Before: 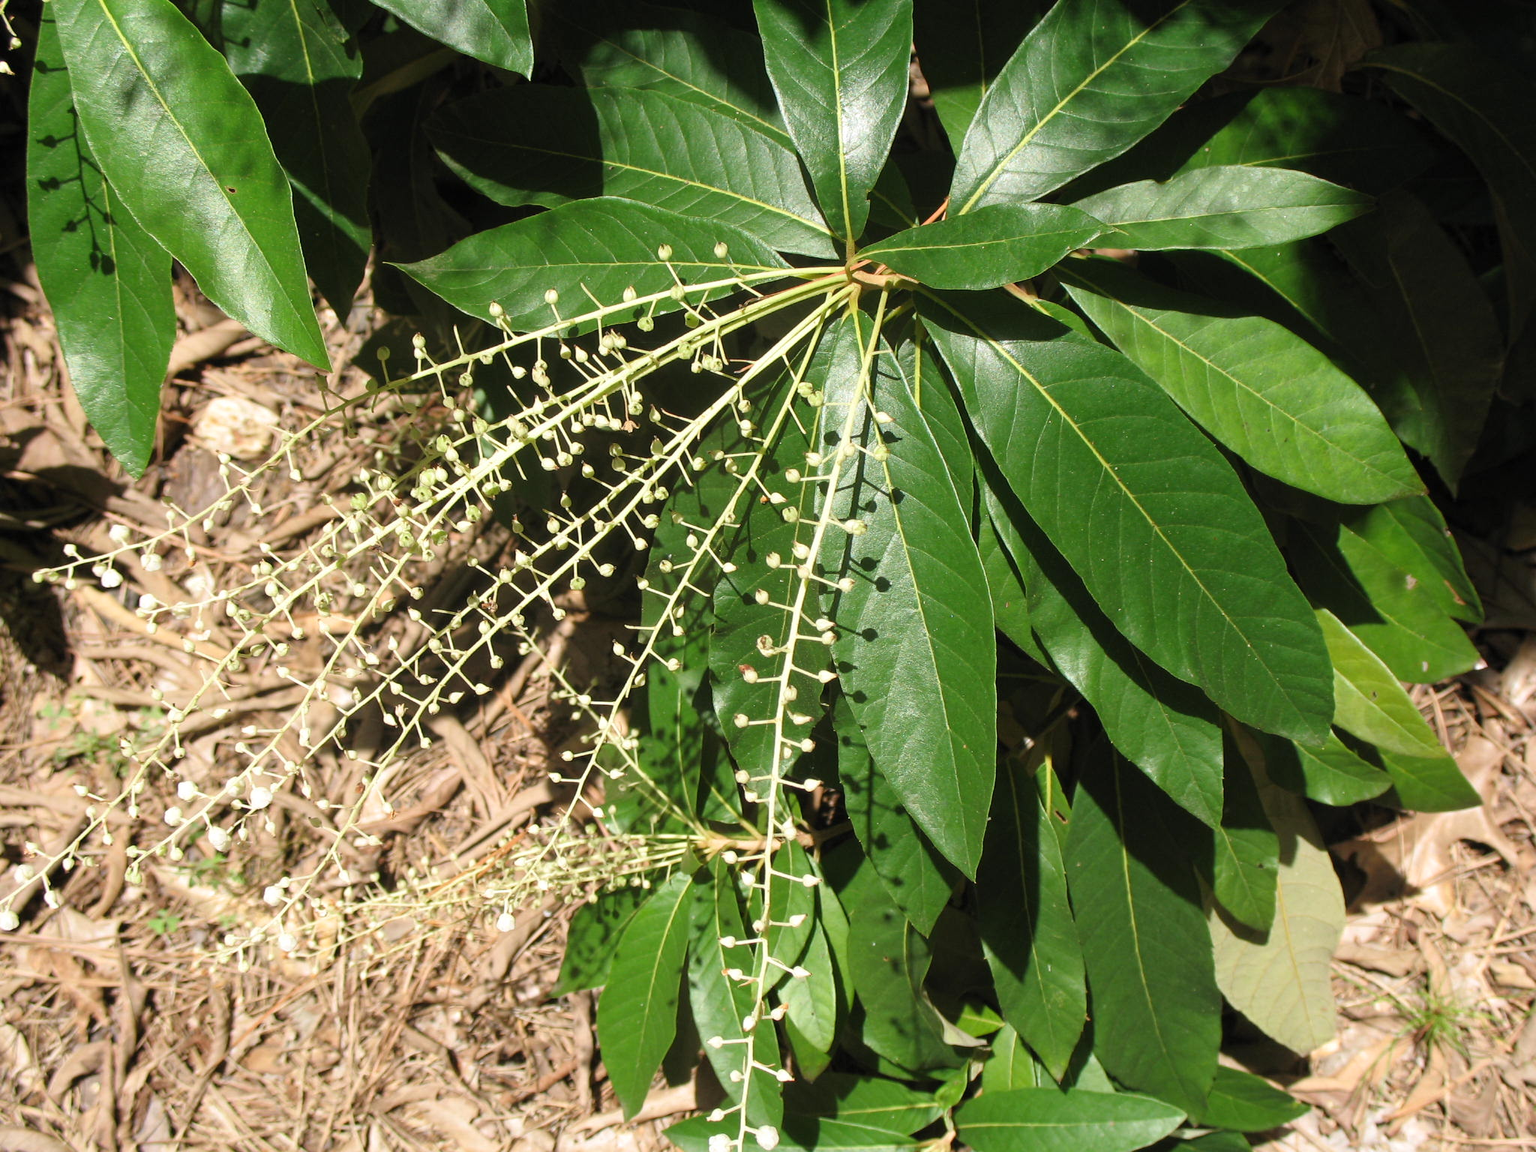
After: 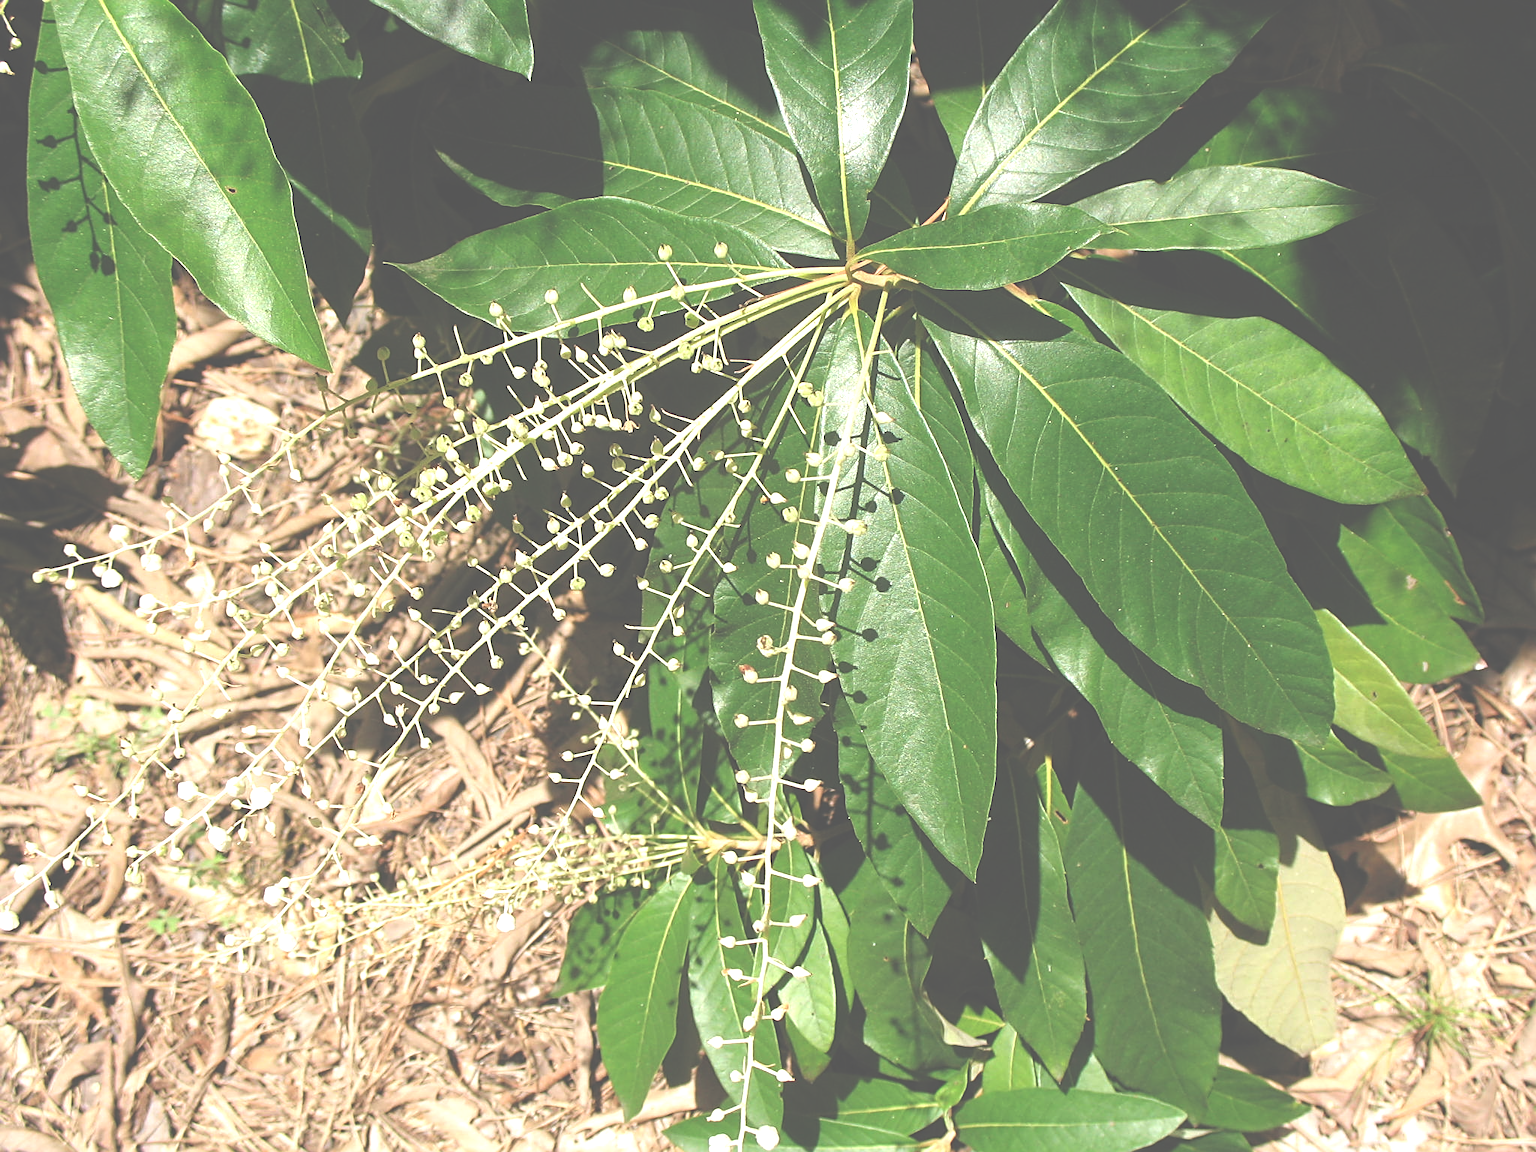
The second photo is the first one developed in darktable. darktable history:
exposure: black level correction -0.071, exposure 0.5 EV, compensate highlight preservation false
sharpen: on, module defaults
